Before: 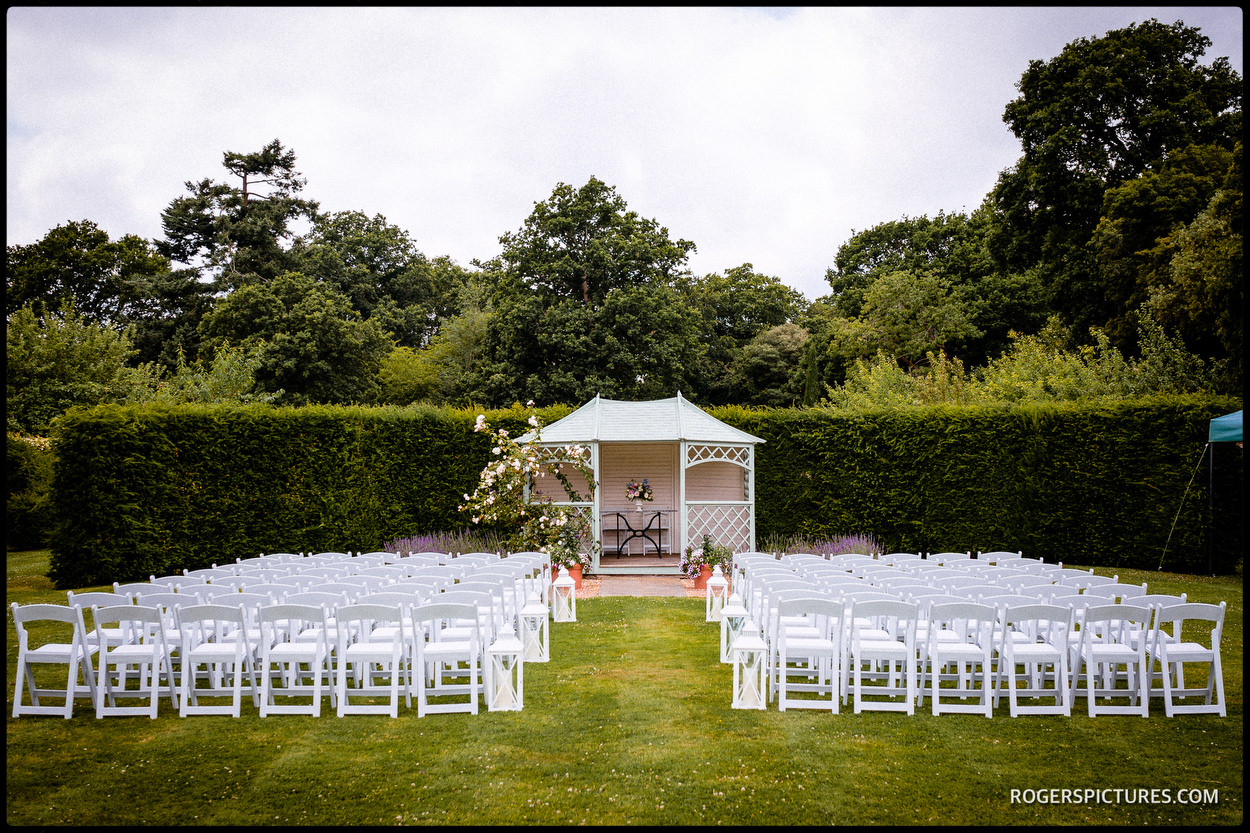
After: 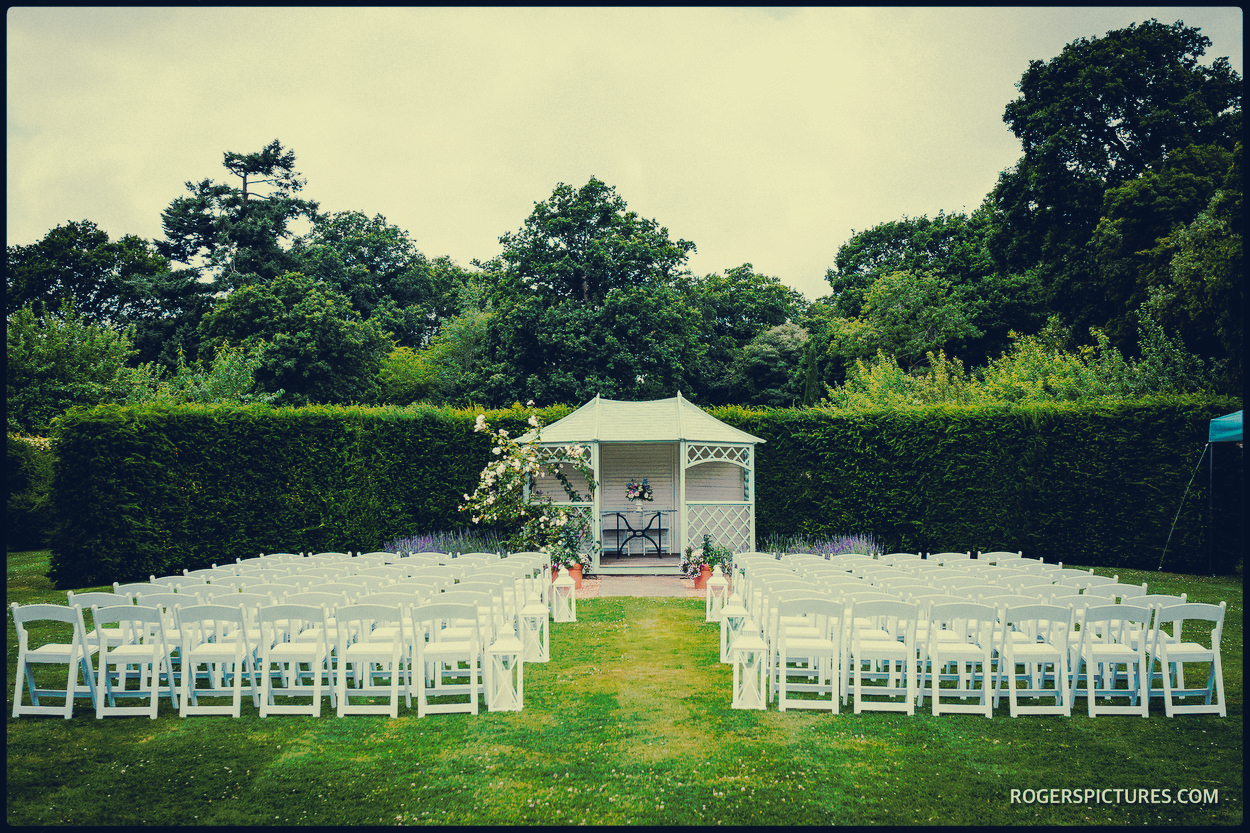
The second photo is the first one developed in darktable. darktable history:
tone curve: curves: ch0 [(0, 0) (0.003, 0.002) (0.011, 0.01) (0.025, 0.022) (0.044, 0.039) (0.069, 0.061) (0.1, 0.088) (0.136, 0.12) (0.177, 0.157) (0.224, 0.199) (0.277, 0.245) (0.335, 0.297) (0.399, 0.353) (0.468, 0.414) (0.543, 0.563) (0.623, 0.64) (0.709, 0.722) (0.801, 0.809) (0.898, 0.902) (1, 1)], preserve colors none
color look up table: target L [90.56, 88.91, 86.66, 78.57, 80.76, 79.38, 74.42, 70.8, 69.19, 59.59, 54.8, 52.16, 44.59, 15.53, 200, 85.33, 83.56, 76.02, 67.38, 61.49, 62.55, 59.82, 50.15, 41.02, 42.34, 17.25, 12.32, 75.58, 69.91, 68.55, 67.92, 61.81, 58.04, 51.35, 54.74, 43.58, 47.26, 39.12, 39.73, 29.3, 27.44, 21.74, 16.71, 13.31, 8.047, 79.45, 73.93, 60.1, 33.51], target a [-9.159, -14.89, -24.57, -60.16, -72.82, -55.94, -64.43, -33.86, -13.37, -43.55, -42.77, -25.2, -30.34, -9.871, 0, 2.043, -8.295, 16.05, 37.8, 35.76, 1.101, 12.18, 73.5, 44.48, -7.95, 2.588, 26.93, 16.51, 13.99, -17.92, 38.92, 57.23, 30.12, 78.65, -8.208, 68.9, -11.78, 65.77, -12.48, 47.61, 47.8, 44.49, 41.62, 22.93, 9.146, -54.74, -11.77, -35.28, -4.775], target b [39.32, 24.22, 52.4, 25.19, 71.53, 17.09, 50.11, 8.619, 38.79, 9.456, 47.33, 14.07, -2.771, -6.724, 0, 21.77, 78.13, 23.95, 12.3, 55.25, 14.81, 54.77, 16.68, 11.79, 36.63, 4.545, -11.74, 10.33, -1.439, -5.302, 0.729, -14.99, -20.37, -14.97, -14.7, -43.93, -38.64, -45.32, -10.35, -24.95, -48.95, -78.82, -68.26, -42.39, -18.95, 8.815, 7.147, -11.04, -35.36], num patches 49
